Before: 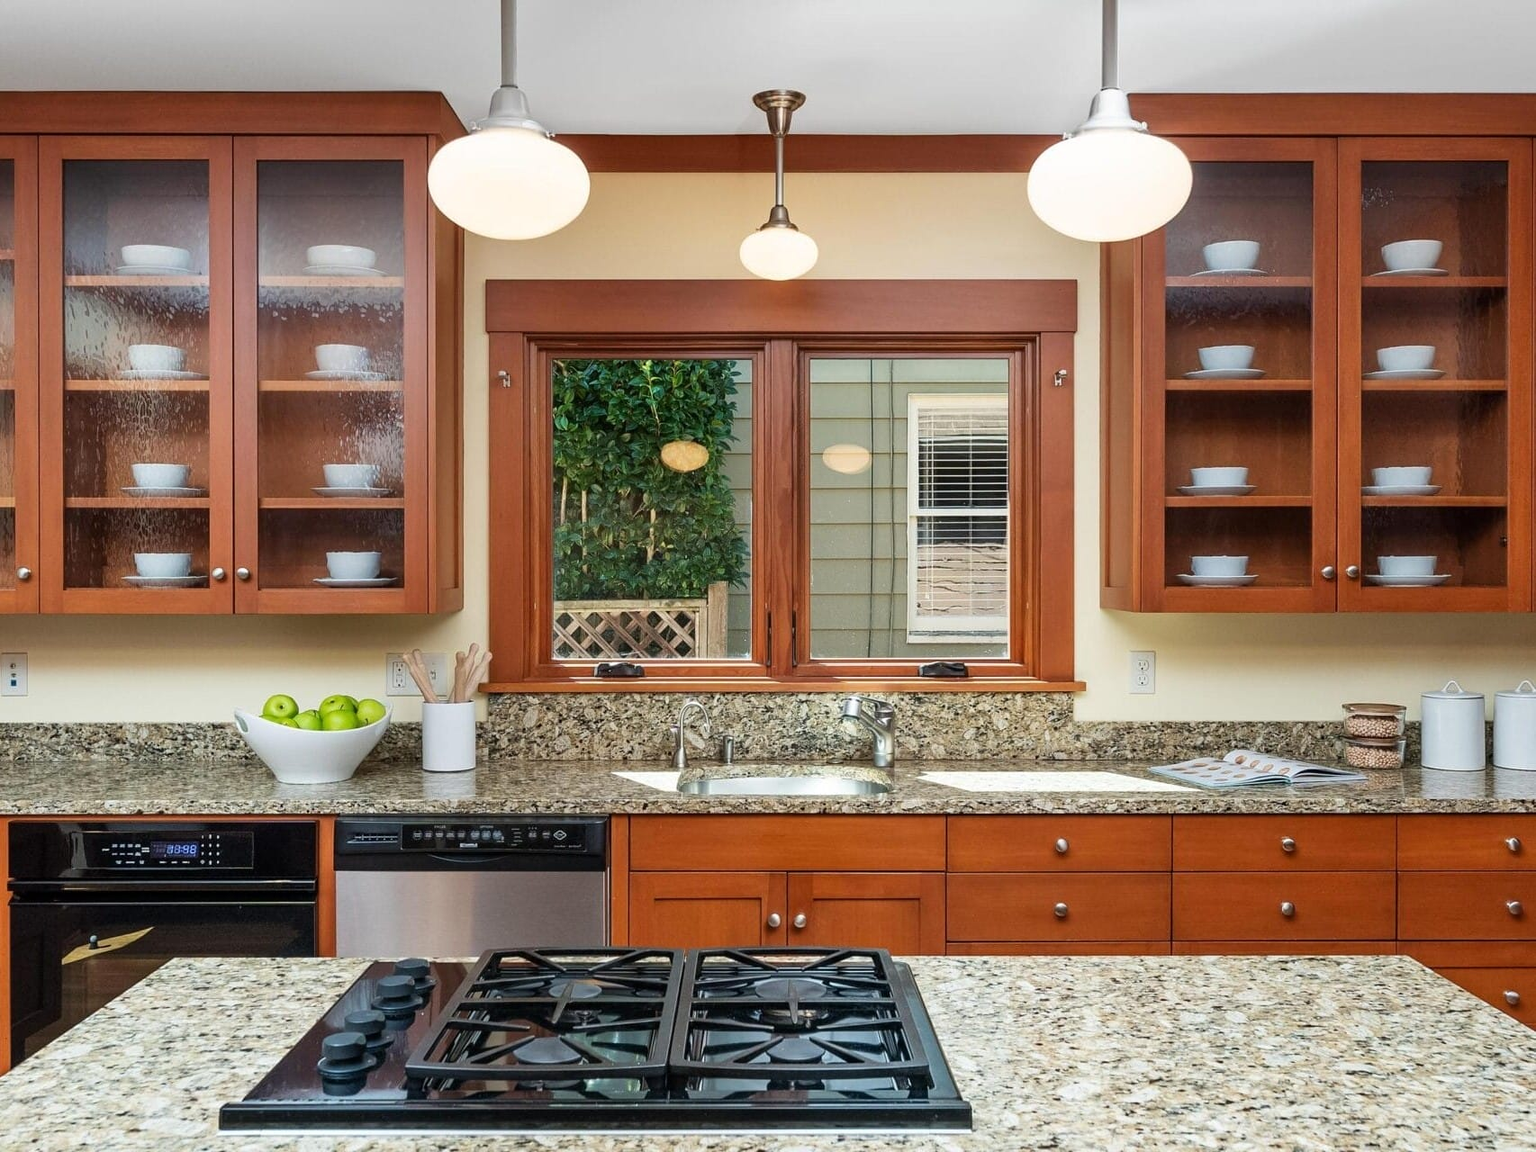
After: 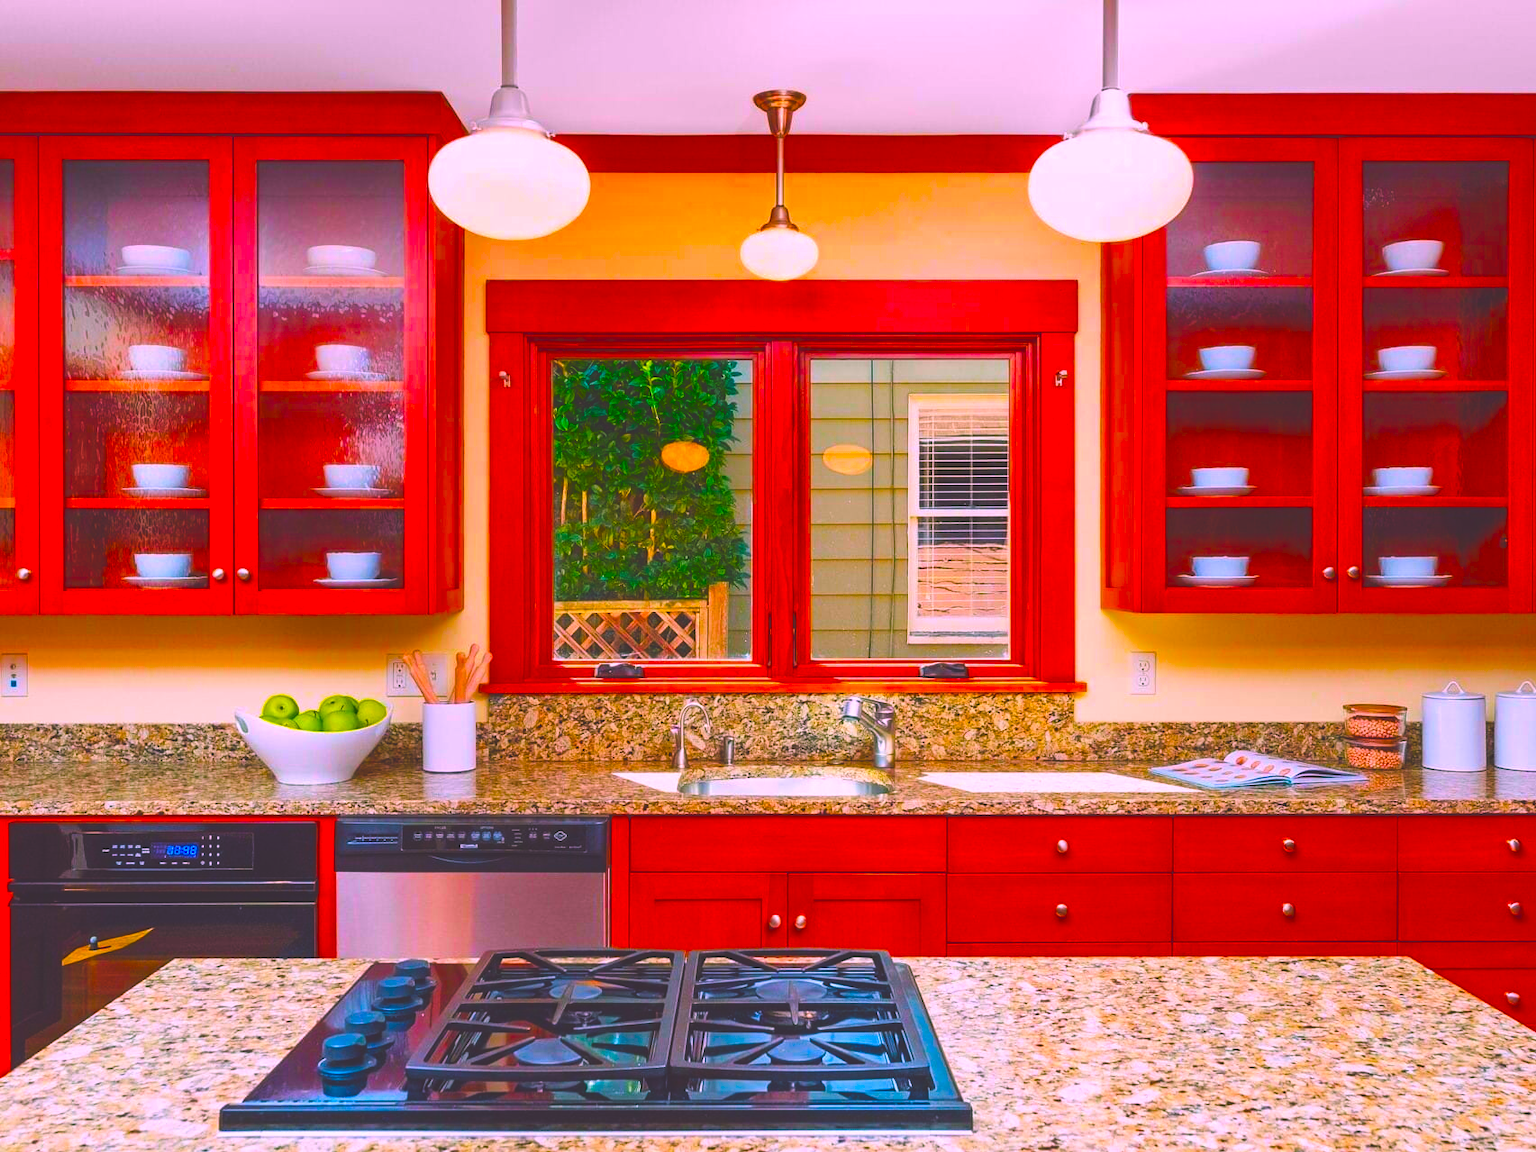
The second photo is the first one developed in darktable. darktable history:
color correction: highlights a* 19.37, highlights b* -11.44, saturation 1.7
exposure: black level correction -0.031, compensate highlight preservation false
color balance rgb: linear chroma grading › global chroma 6.131%, perceptual saturation grading › global saturation 63.952%, perceptual saturation grading › highlights 59.348%, perceptual saturation grading › mid-tones 49.303%, perceptual saturation grading › shadows 49.661%, global vibrance 9.456%
crop: left 0.029%
